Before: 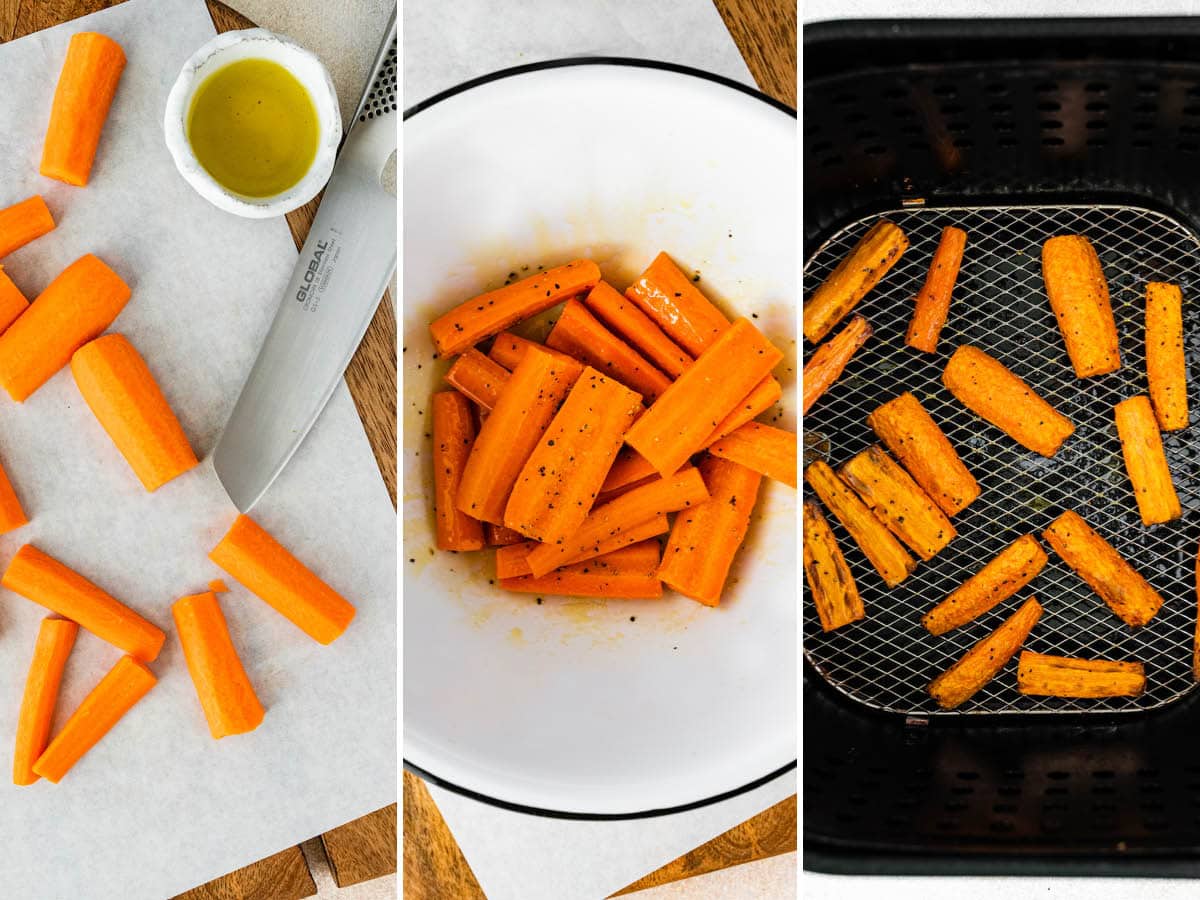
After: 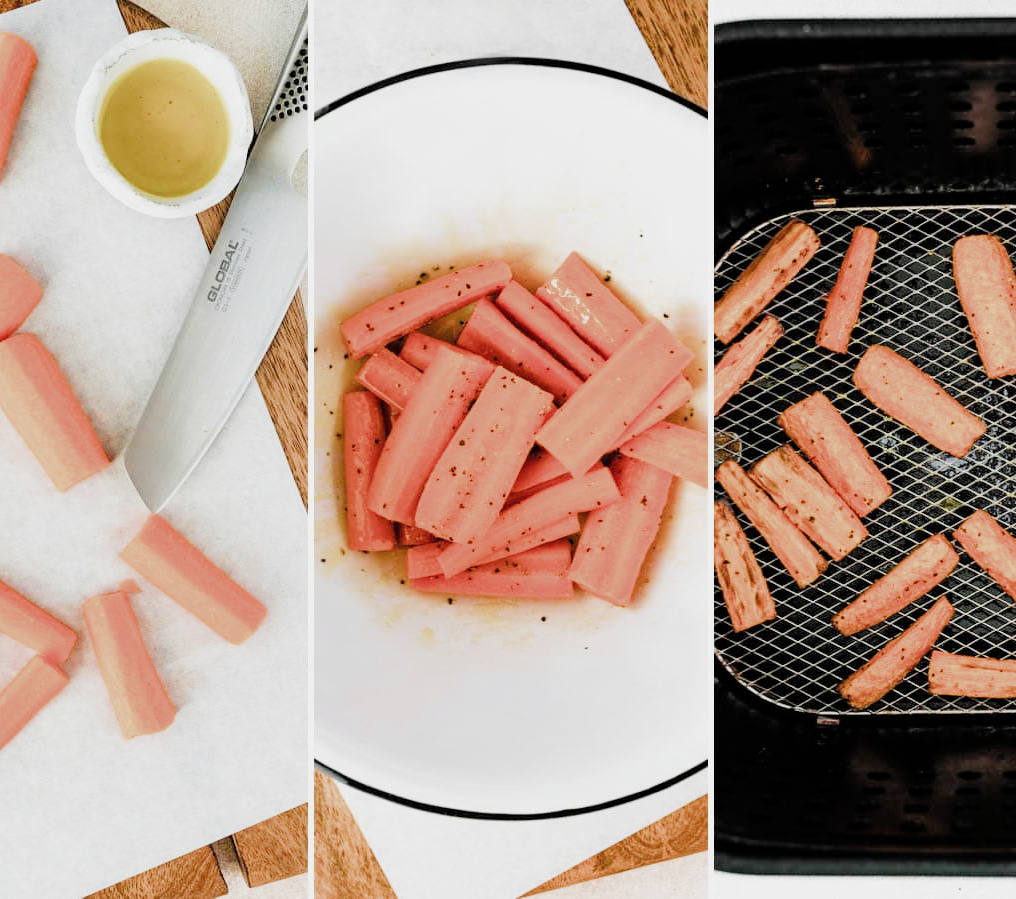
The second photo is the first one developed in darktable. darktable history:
crop: left 7.448%, right 7.819%
filmic rgb: black relative exposure -7.65 EV, white relative exposure 4.56 EV, threshold 3.05 EV, hardness 3.61, add noise in highlights 0, preserve chrominance max RGB, color science v3 (2019), use custom middle-gray values true, contrast in highlights soft, enable highlight reconstruction true
exposure: black level correction 0, exposure 1 EV, compensate highlight preservation false
